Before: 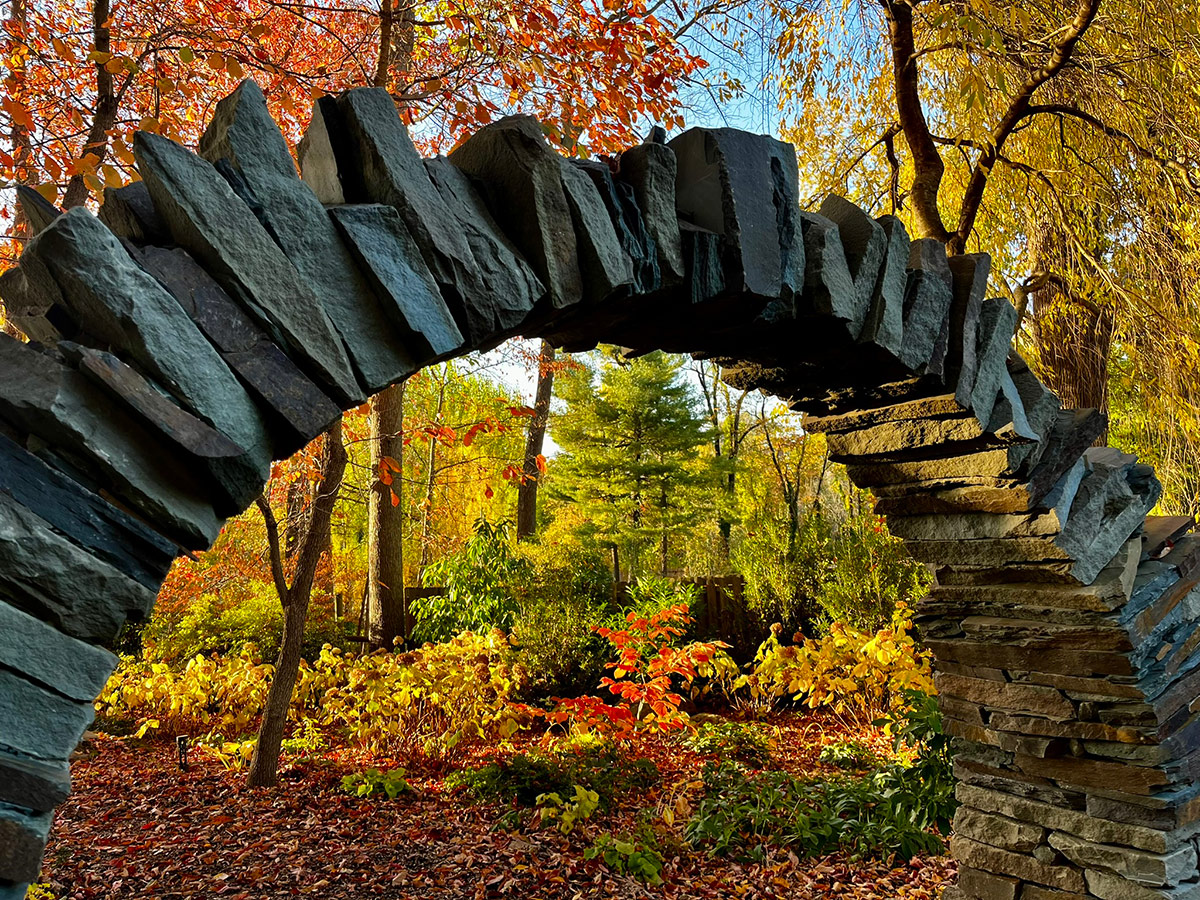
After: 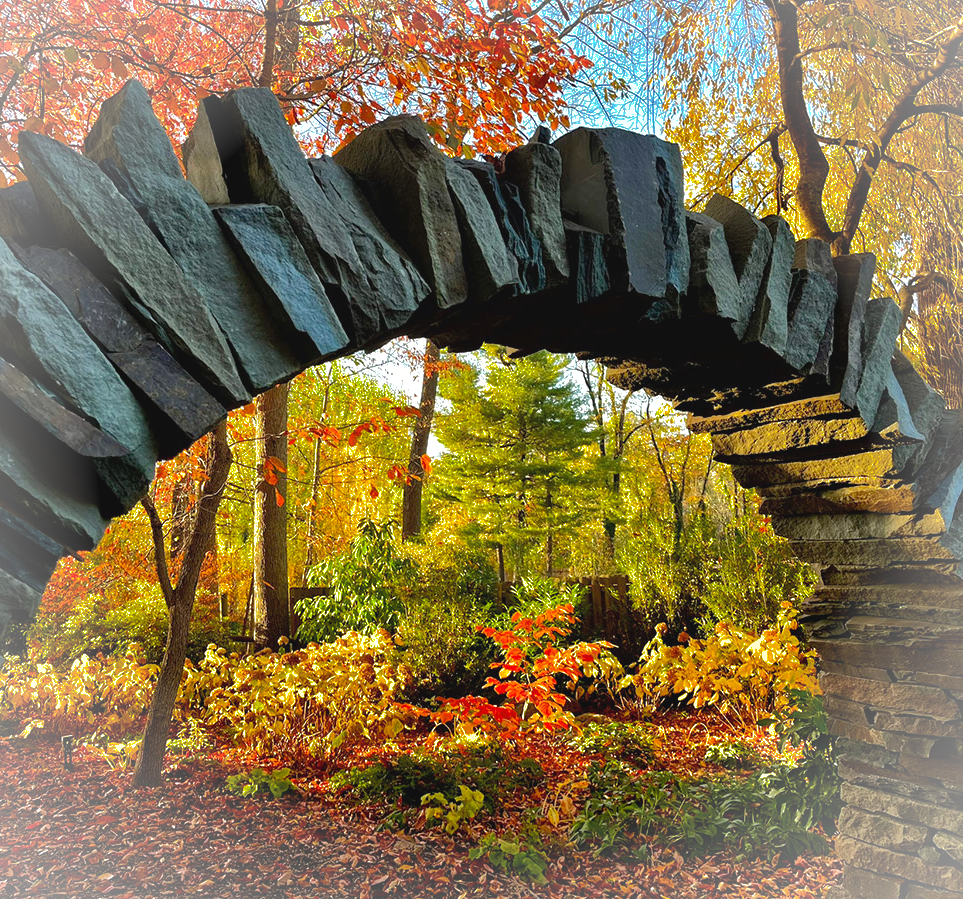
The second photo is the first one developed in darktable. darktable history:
exposure: black level correction 0.001, exposure 0.498 EV, compensate highlight preservation false
shadows and highlights: shadows 25.56, highlights -70.21
vignetting: brightness 0.281, saturation -0.003
crop and rotate: left 9.608%, right 10.126%
tone curve: curves: ch0 [(0, 0.042) (0.129, 0.18) (0.501, 0.497) (1, 1)], color space Lab, independent channels, preserve colors none
